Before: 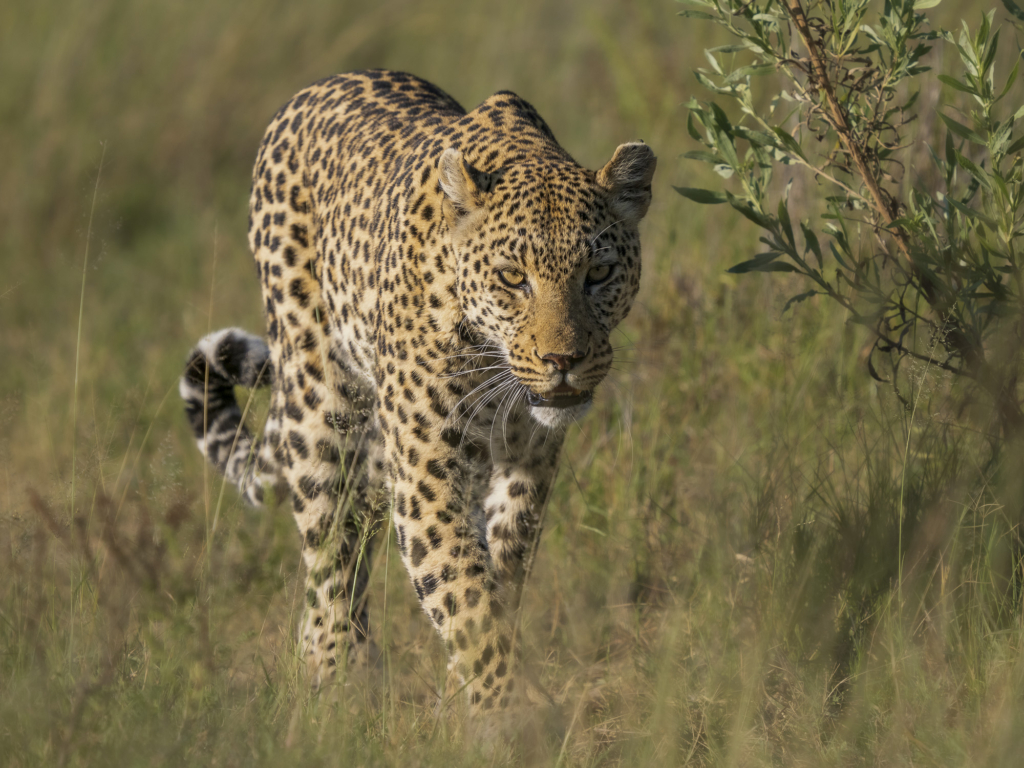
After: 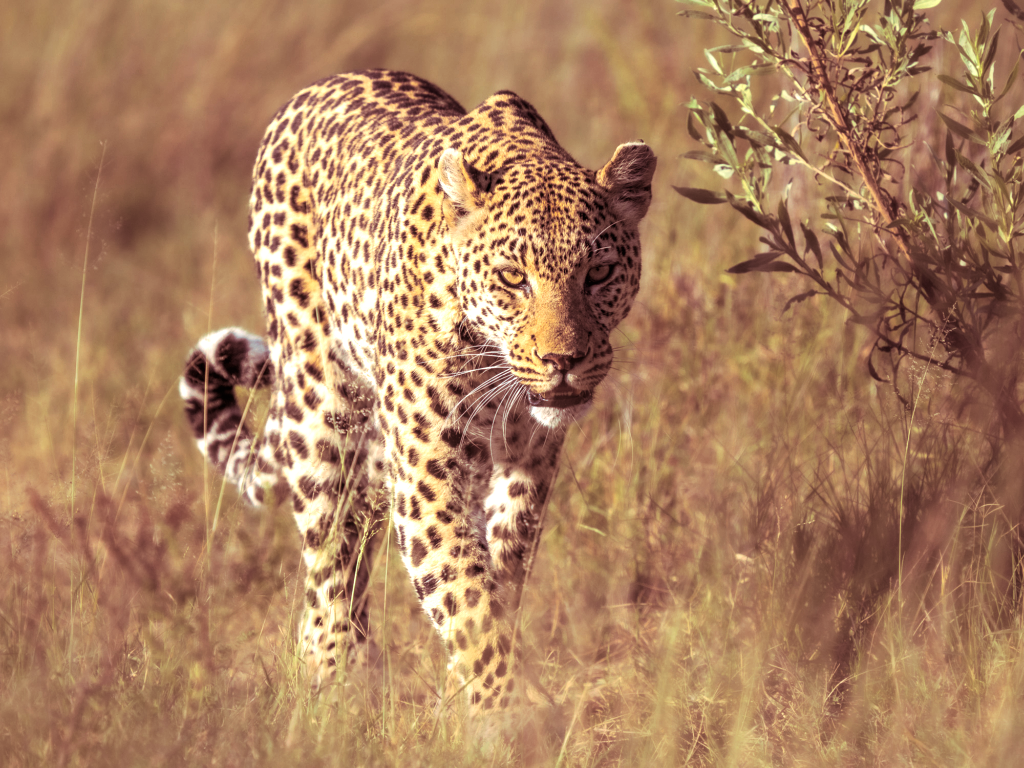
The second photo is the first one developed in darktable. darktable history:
split-toning: highlights › hue 187.2°, highlights › saturation 0.83, balance -68.05, compress 56.43%
exposure: black level correction 0, exposure 0.7 EV, compensate exposure bias true, compensate highlight preservation false
